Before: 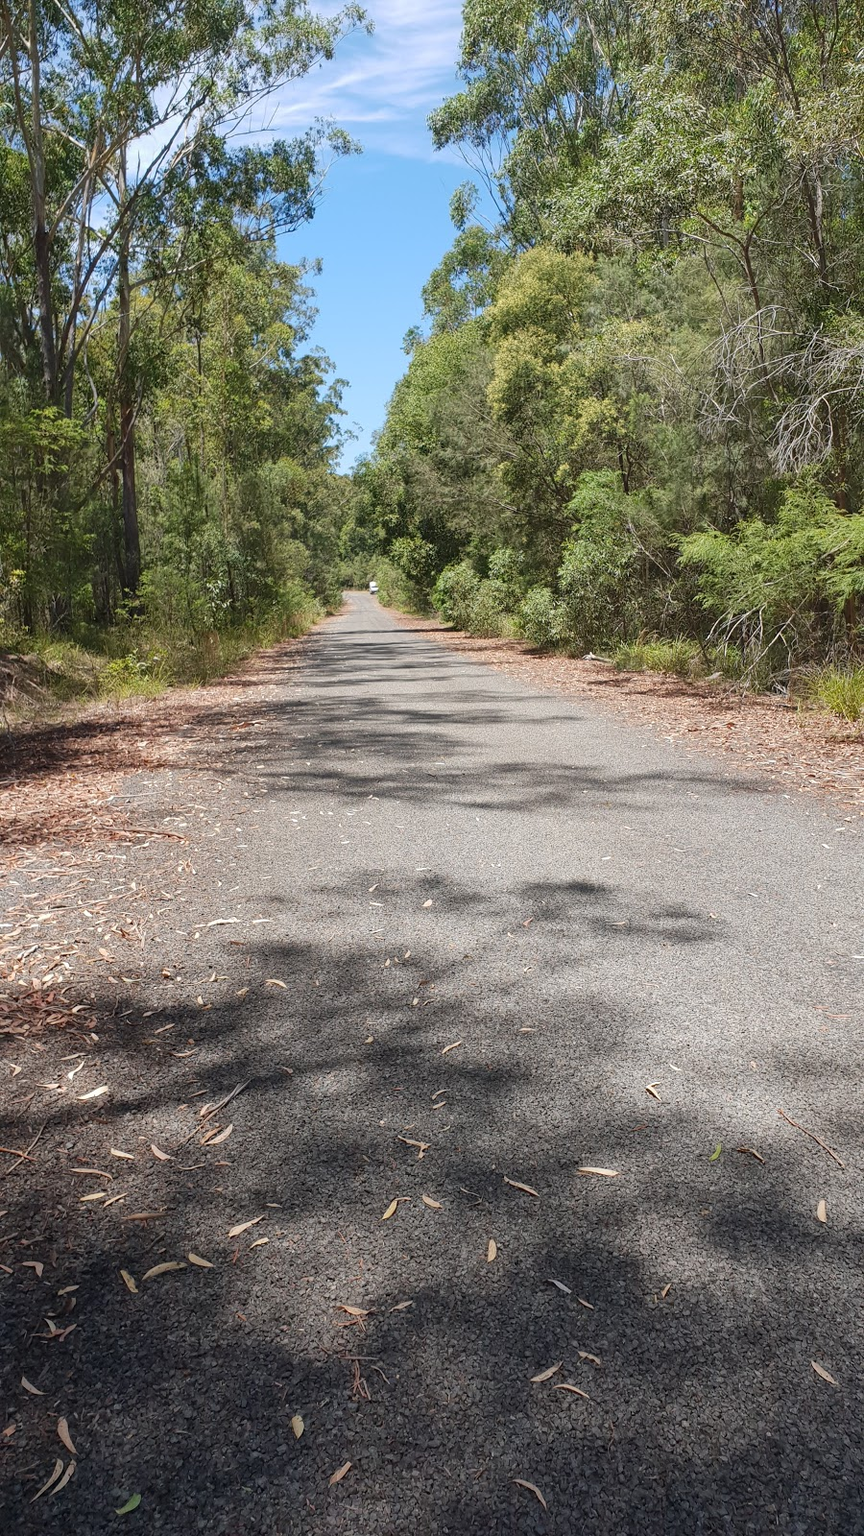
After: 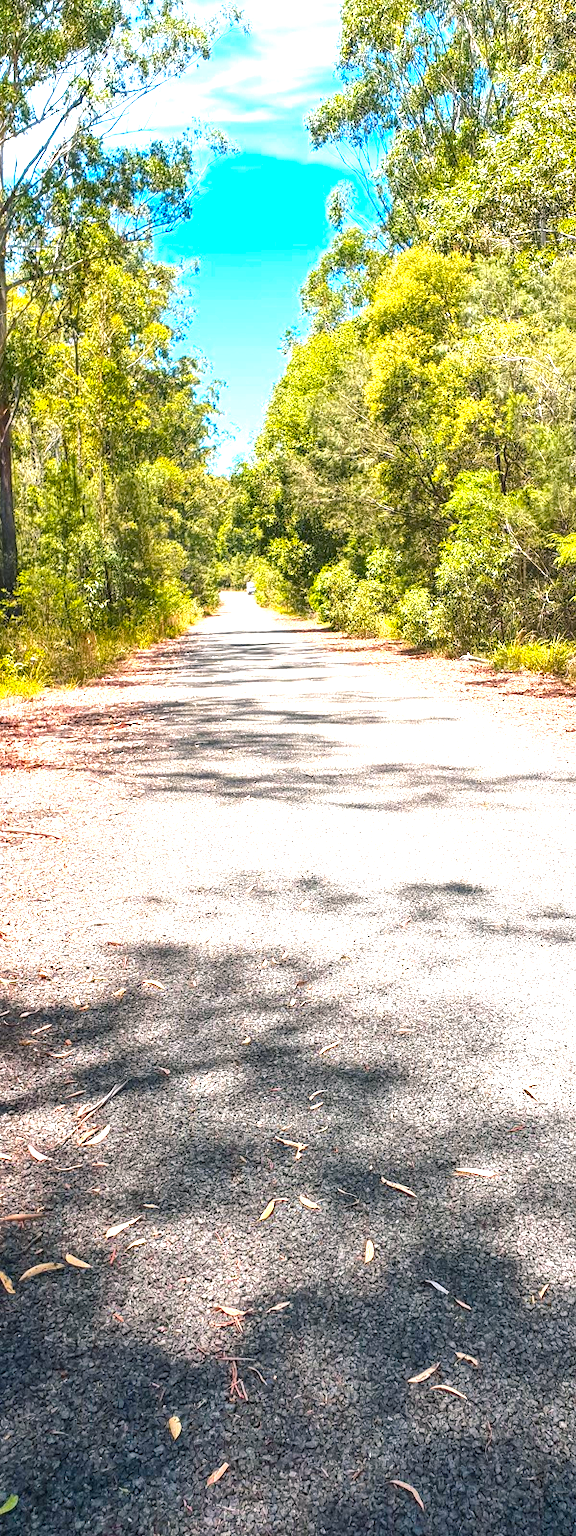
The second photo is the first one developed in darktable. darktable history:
exposure: black level correction 0, exposure 1.199 EV, compensate exposure bias true, compensate highlight preservation false
color balance rgb: shadows lift › luminance -7.321%, shadows lift › chroma 2.373%, shadows lift › hue 201.35°, linear chroma grading › global chroma 20.384%, perceptual saturation grading › global saturation 29.999%, hue shift -8.78°, perceptual brilliance grading › global brilliance 1.718%, perceptual brilliance grading › highlights 7.313%, perceptual brilliance grading › shadows -3.8%
crop and rotate: left 14.289%, right 19.01%
local contrast: on, module defaults
